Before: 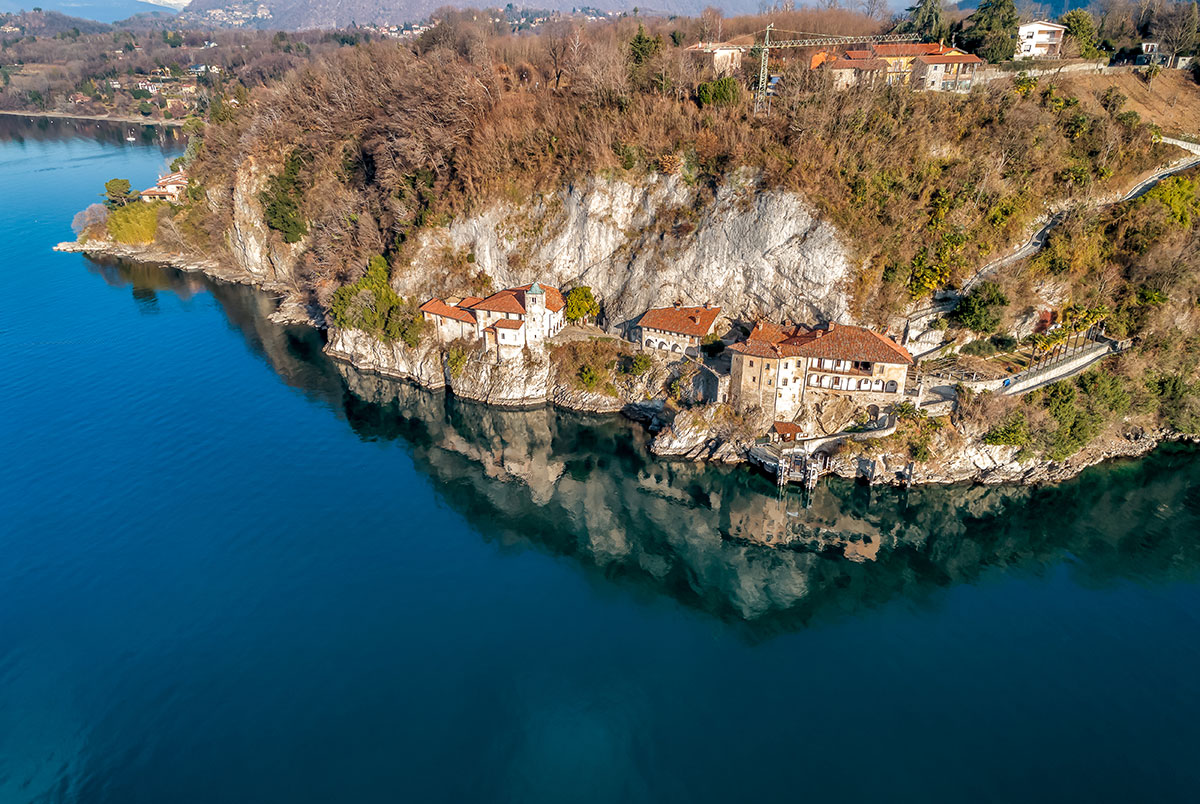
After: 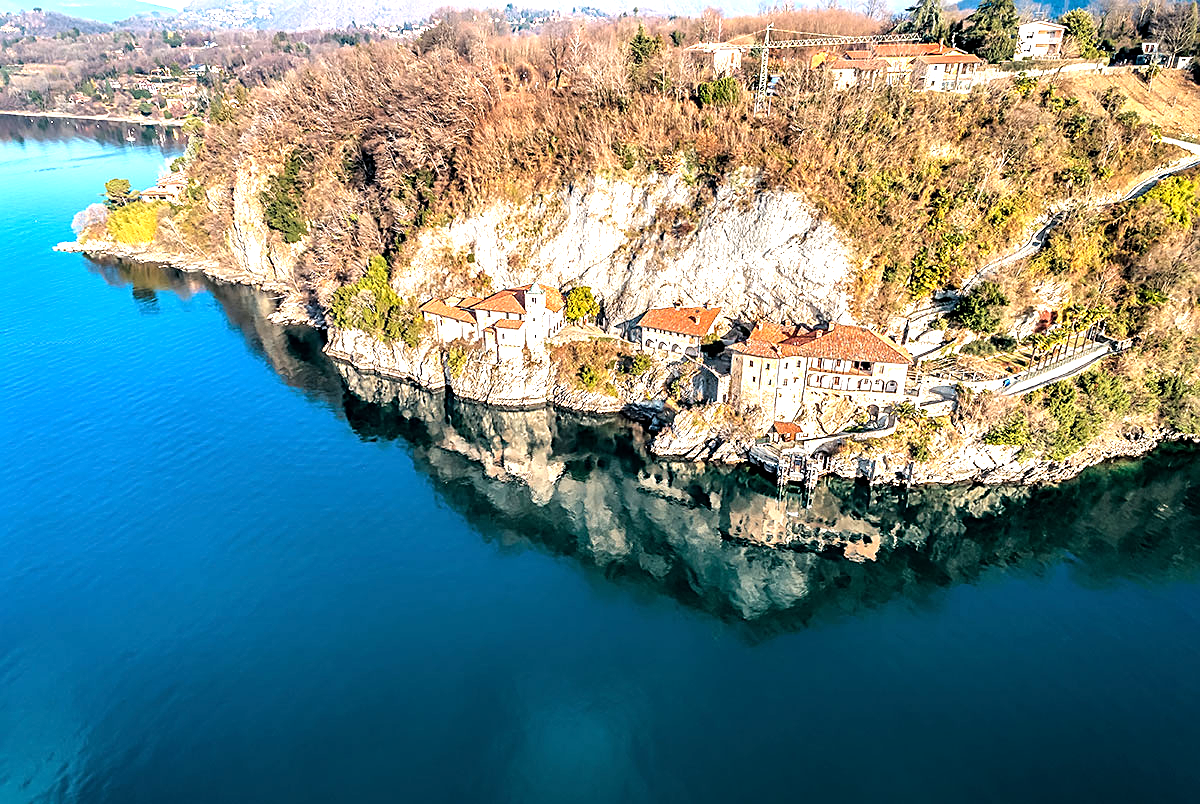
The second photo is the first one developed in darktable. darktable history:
exposure: exposure 0.456 EV, compensate highlight preservation false
sharpen: on, module defaults
tone equalizer: -8 EV -1.08 EV, -7 EV -0.99 EV, -6 EV -0.904 EV, -5 EV -0.568 EV, -3 EV 0.583 EV, -2 EV 0.863 EV, -1 EV 0.986 EV, +0 EV 1.06 EV, mask exposure compensation -0.498 EV
